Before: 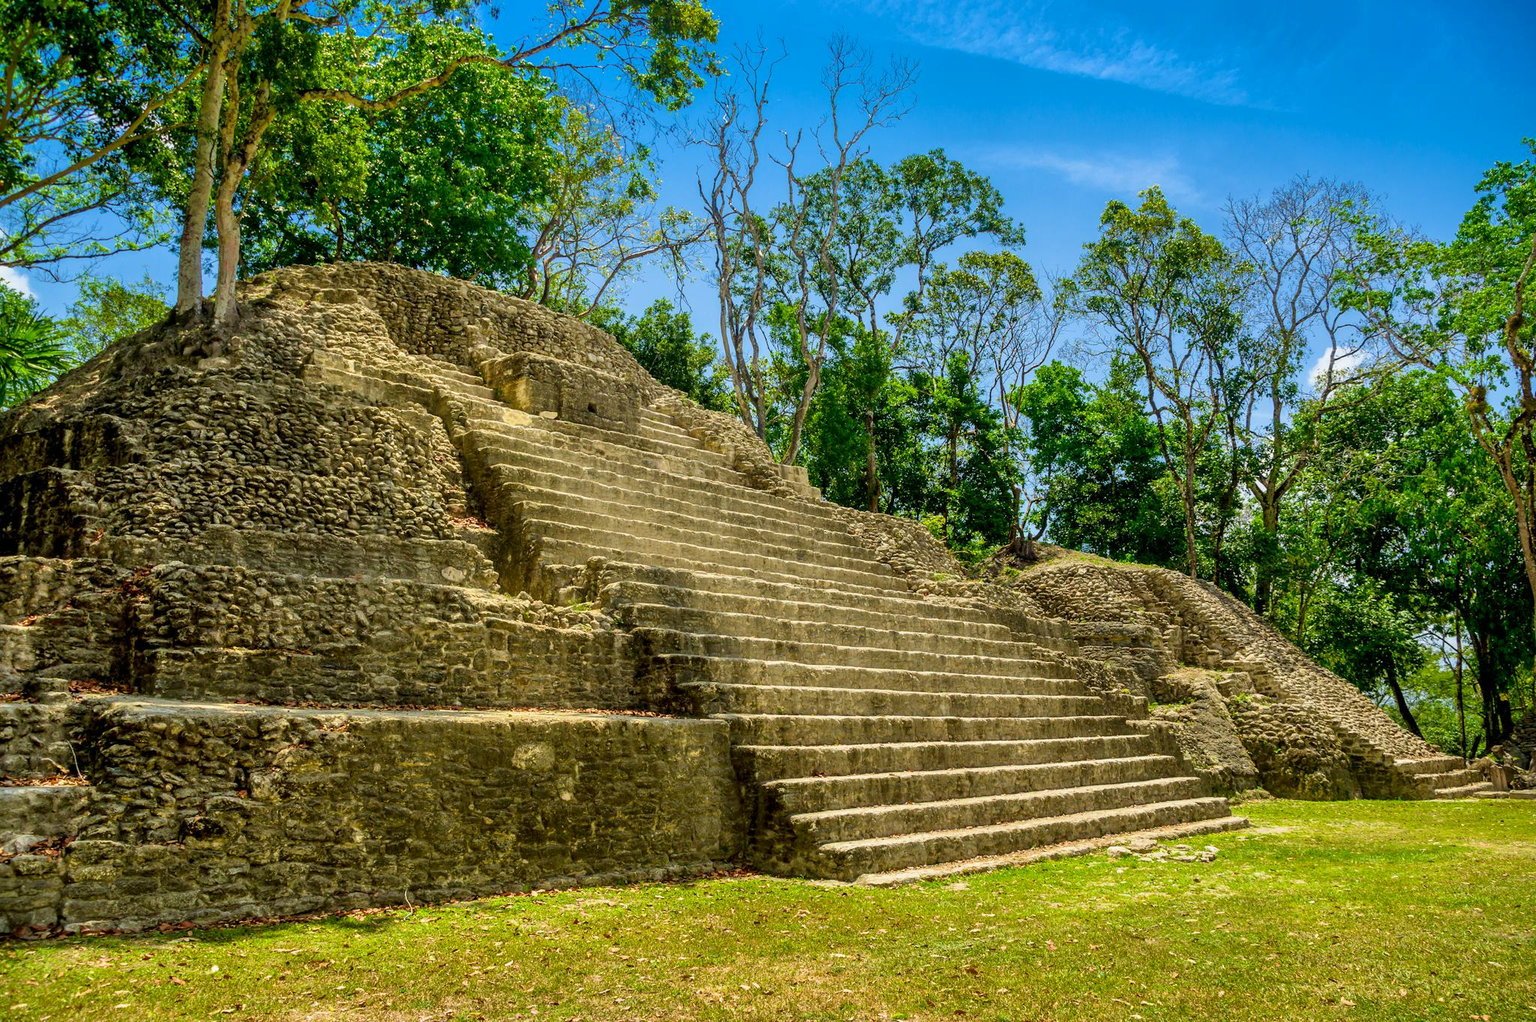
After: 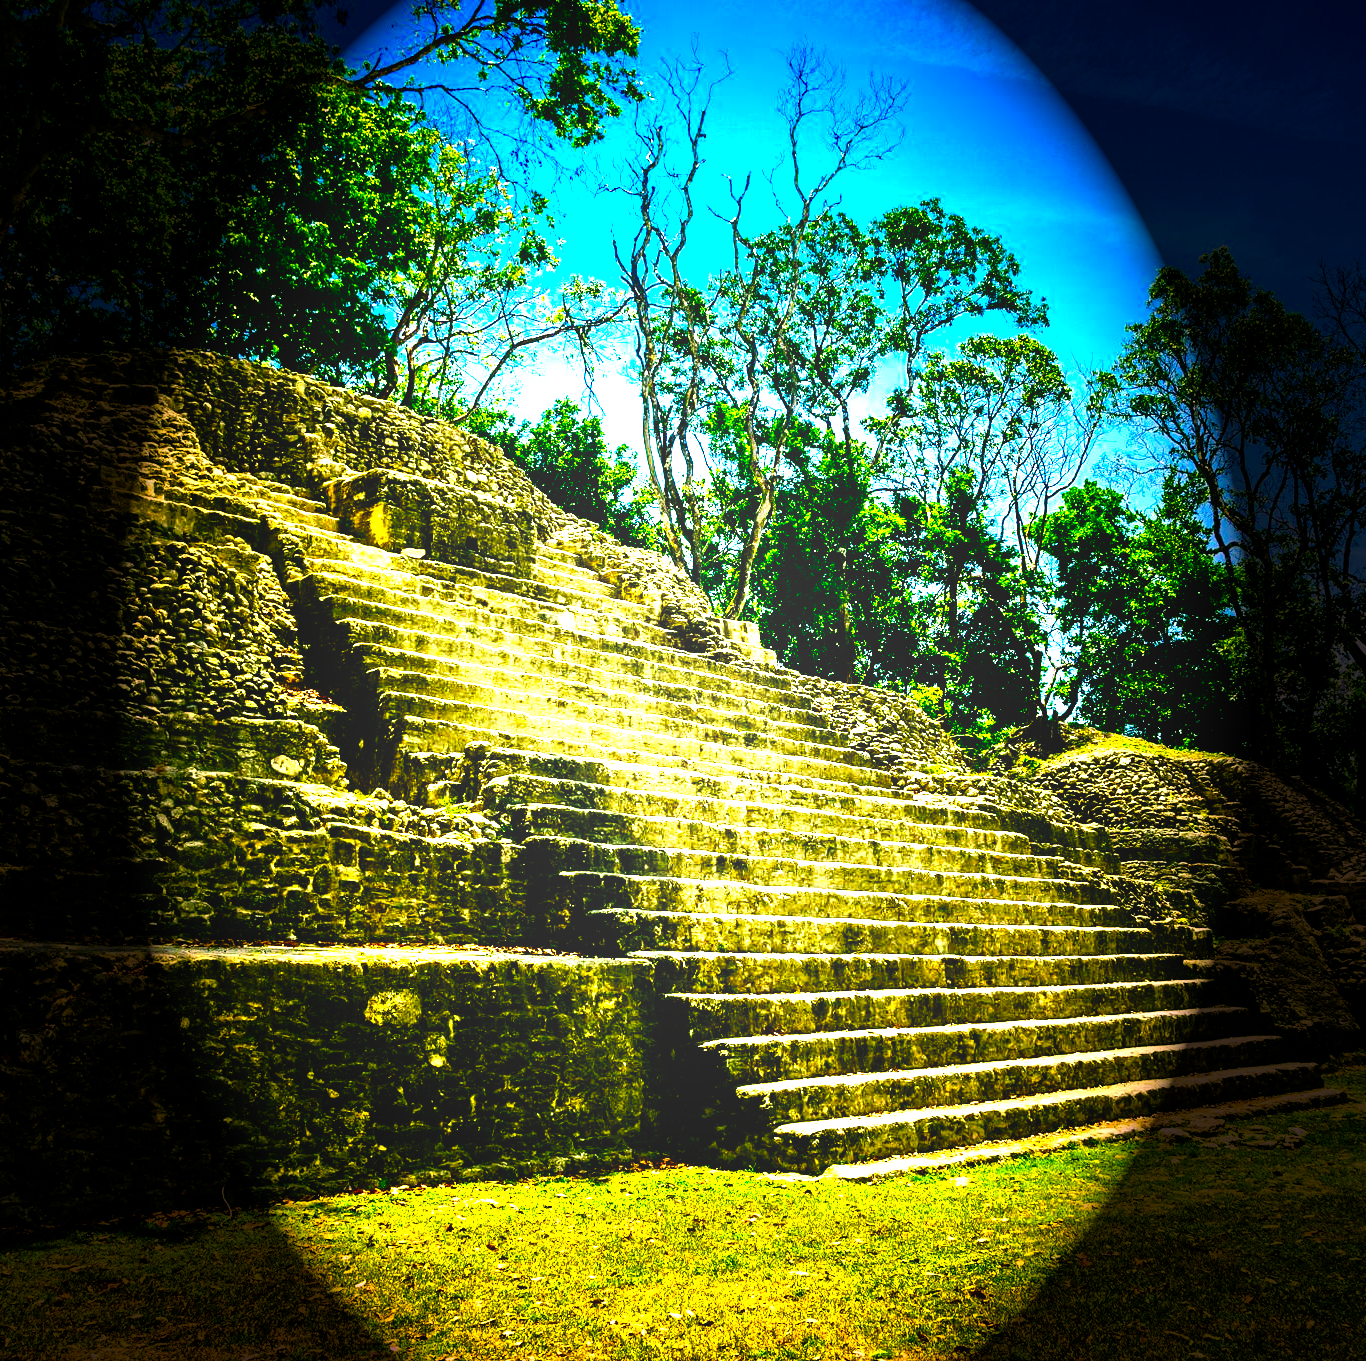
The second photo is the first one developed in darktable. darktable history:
crop and rotate: left 15.56%, right 17.71%
base curve: curves: ch0 [(0, 0.036) (0.083, 0.04) (0.804, 1)], preserve colors none
exposure: black level correction 0, exposure 1.107 EV, compensate exposure bias true, compensate highlight preservation false
vignetting: fall-off start 16.28%, fall-off radius 98.94%, brightness -0.998, saturation 0.498, width/height ratio 0.722
tone equalizer: -8 EV 0.001 EV, -7 EV -0.001 EV, -6 EV 0.004 EV, -5 EV -0.042 EV, -4 EV -0.09 EV, -3 EV -0.17 EV, -2 EV 0.251 EV, -1 EV 0.704 EV, +0 EV 0.505 EV, edges refinement/feathering 500, mask exposure compensation -1.57 EV, preserve details no
color balance rgb: power › chroma 2.174%, power › hue 167.39°, global offset › luminance -0.881%, perceptual saturation grading › global saturation 15.457%, perceptual saturation grading › highlights -19.279%, perceptual saturation grading › shadows 19.962%, perceptual brilliance grading › global brilliance -4.532%, perceptual brilliance grading › highlights 25.198%, perceptual brilliance grading › mid-tones 7.442%, perceptual brilliance grading › shadows -4.953%
